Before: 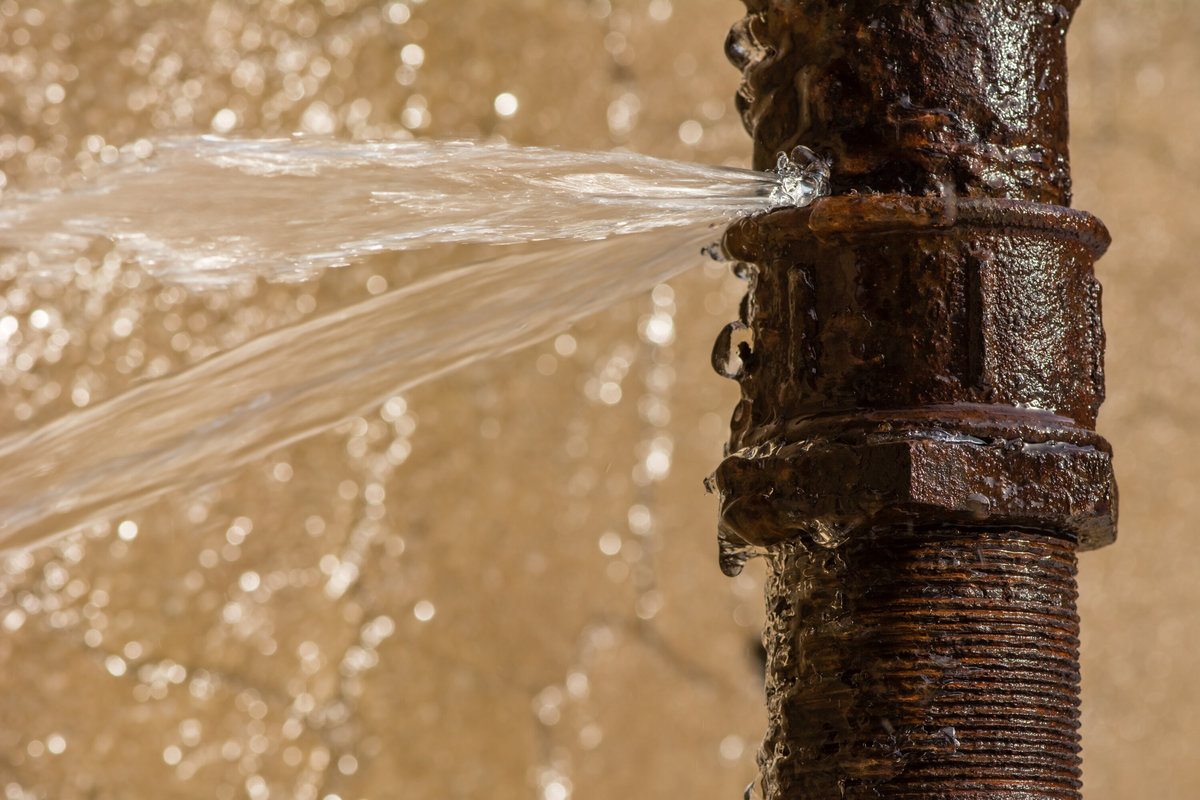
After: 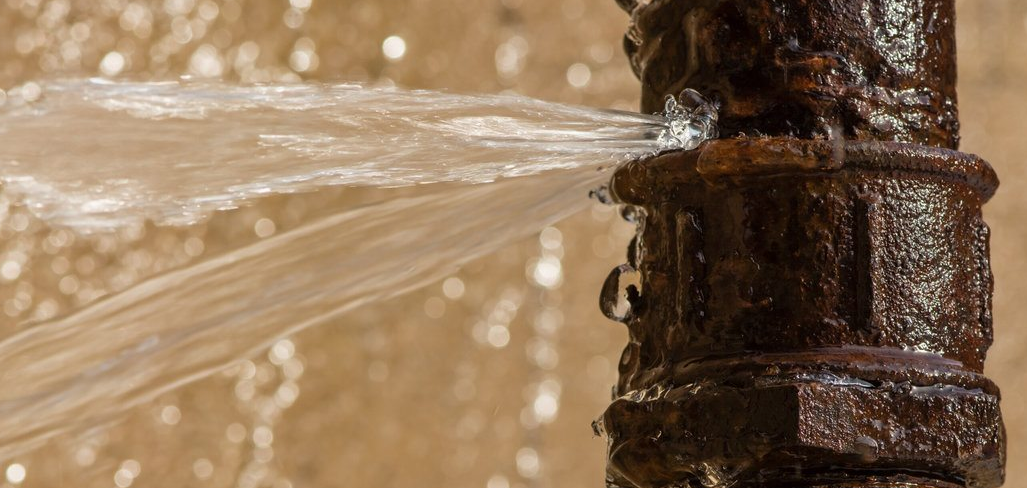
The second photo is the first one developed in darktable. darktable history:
crop and rotate: left 9.34%, top 7.211%, right 5.025%, bottom 31.746%
exposure: exposure -0.041 EV, compensate highlight preservation false
color correction: highlights a* -0.107, highlights b* 0.074
